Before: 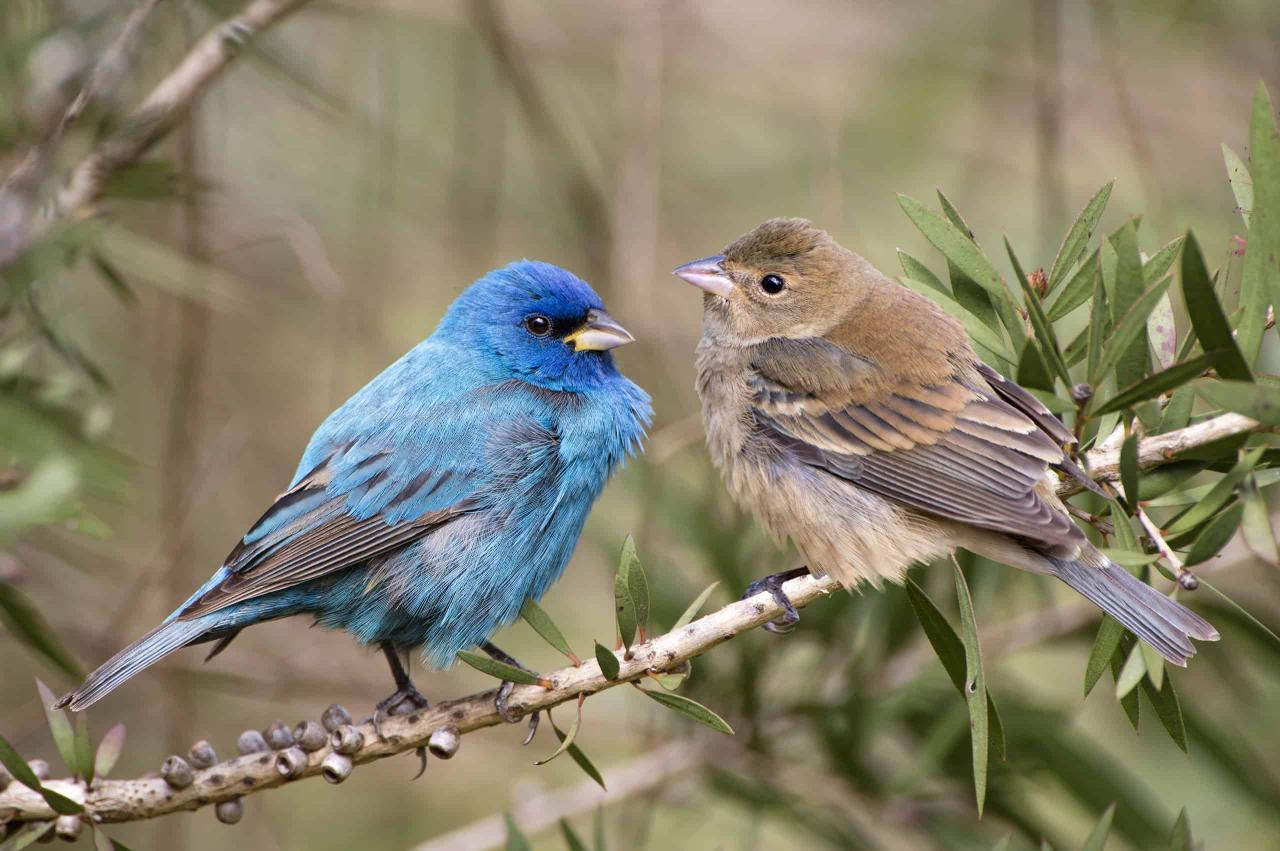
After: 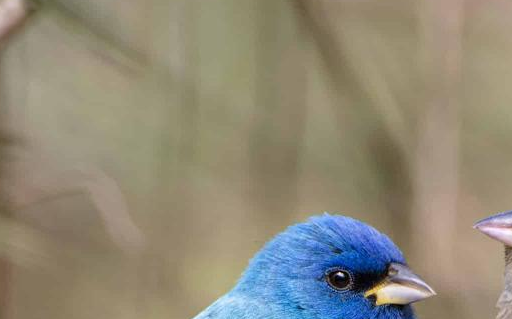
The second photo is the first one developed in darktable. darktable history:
crop: left 15.59%, top 5.432%, right 44.371%, bottom 57.024%
